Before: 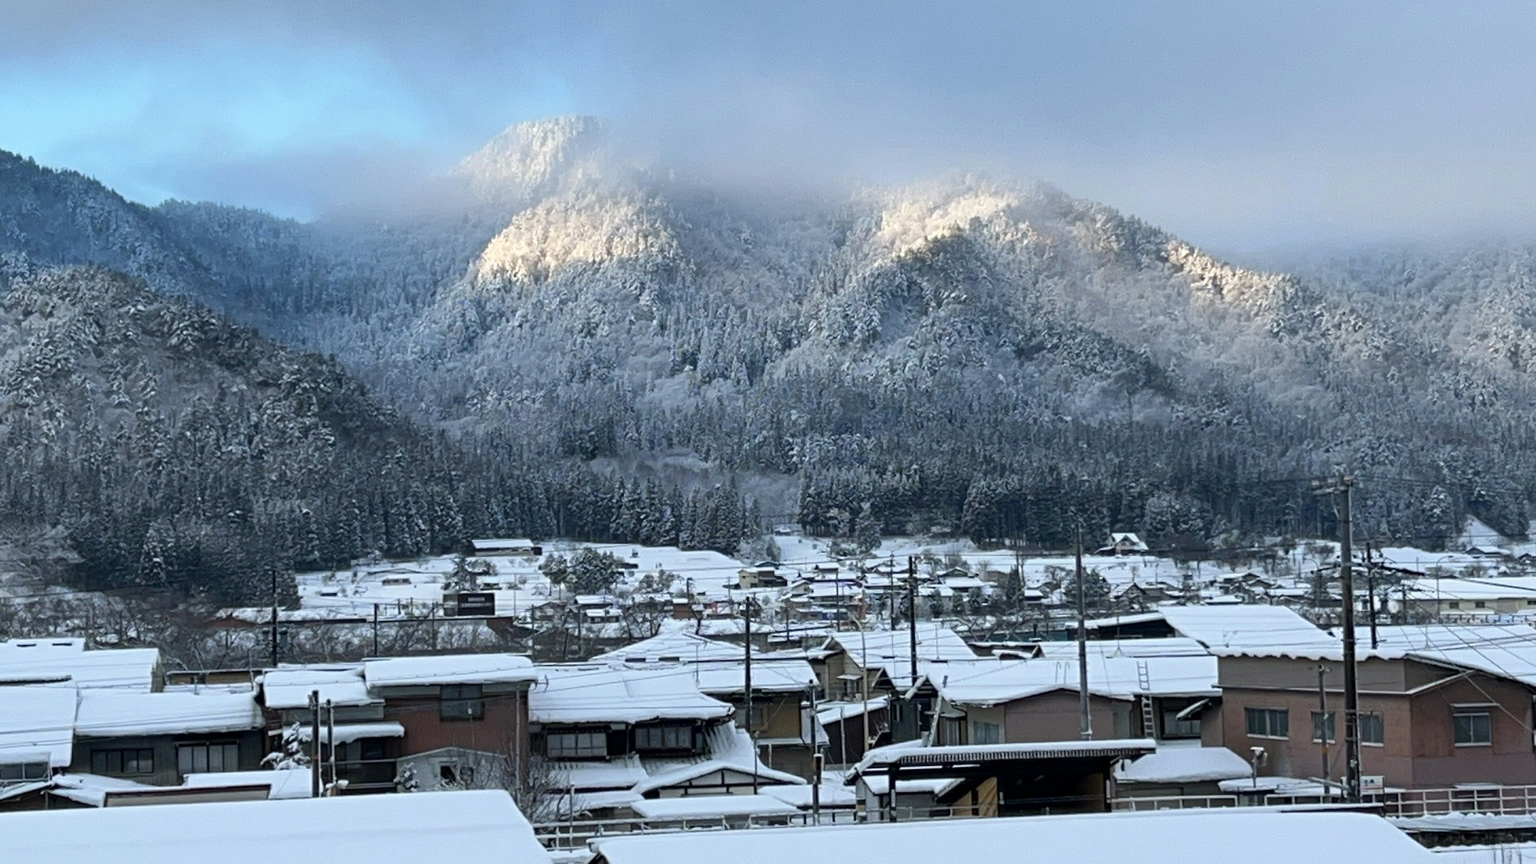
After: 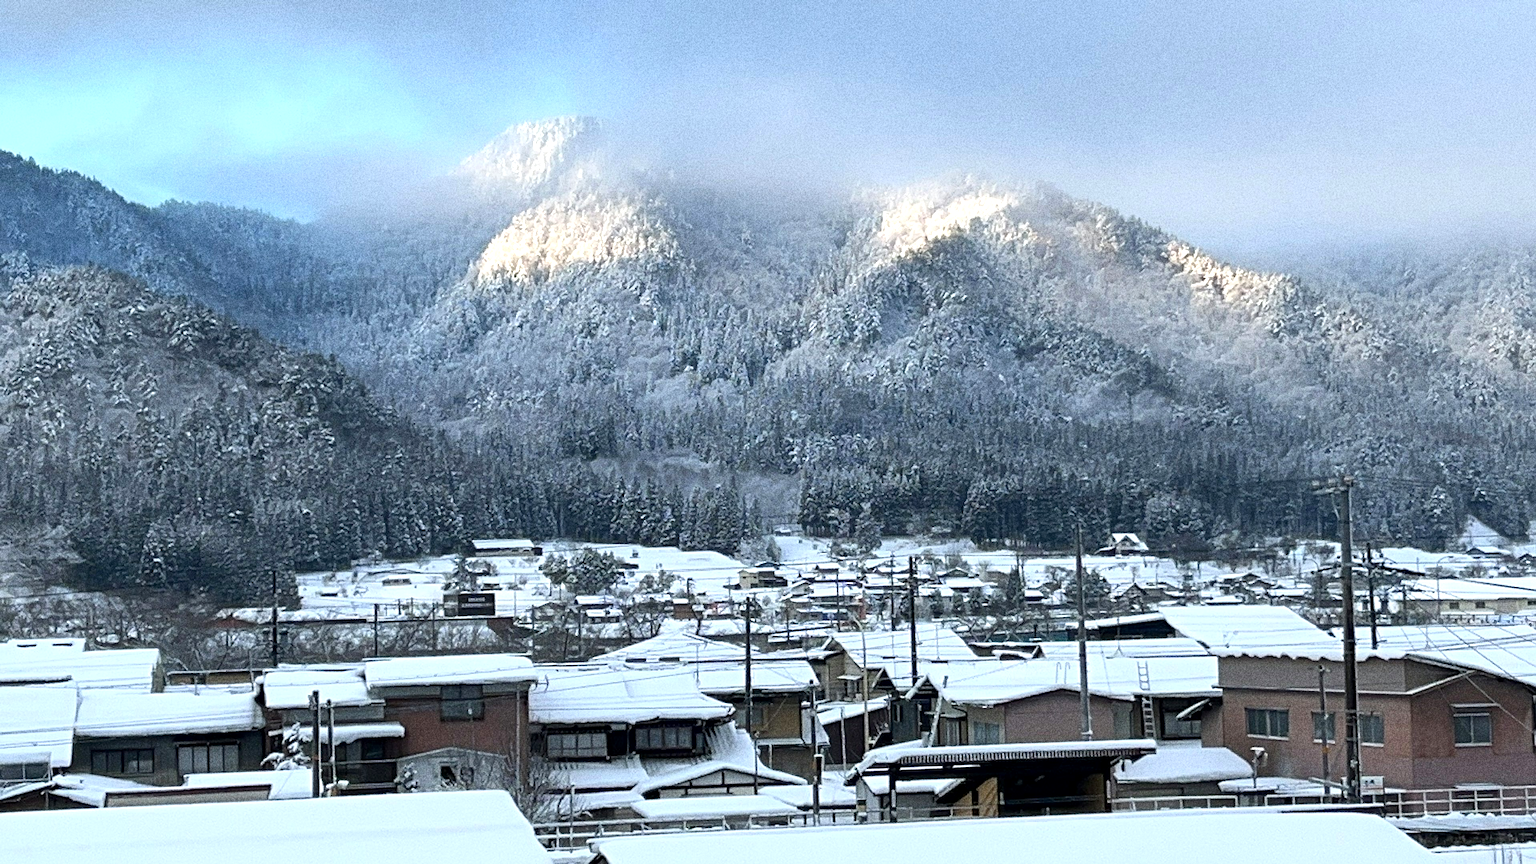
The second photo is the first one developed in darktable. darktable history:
exposure: black level correction 0.001, exposure 0.5 EV, compensate exposure bias true, compensate highlight preservation false
sharpen: on, module defaults
grain: coarseness 10.62 ISO, strength 55.56%
